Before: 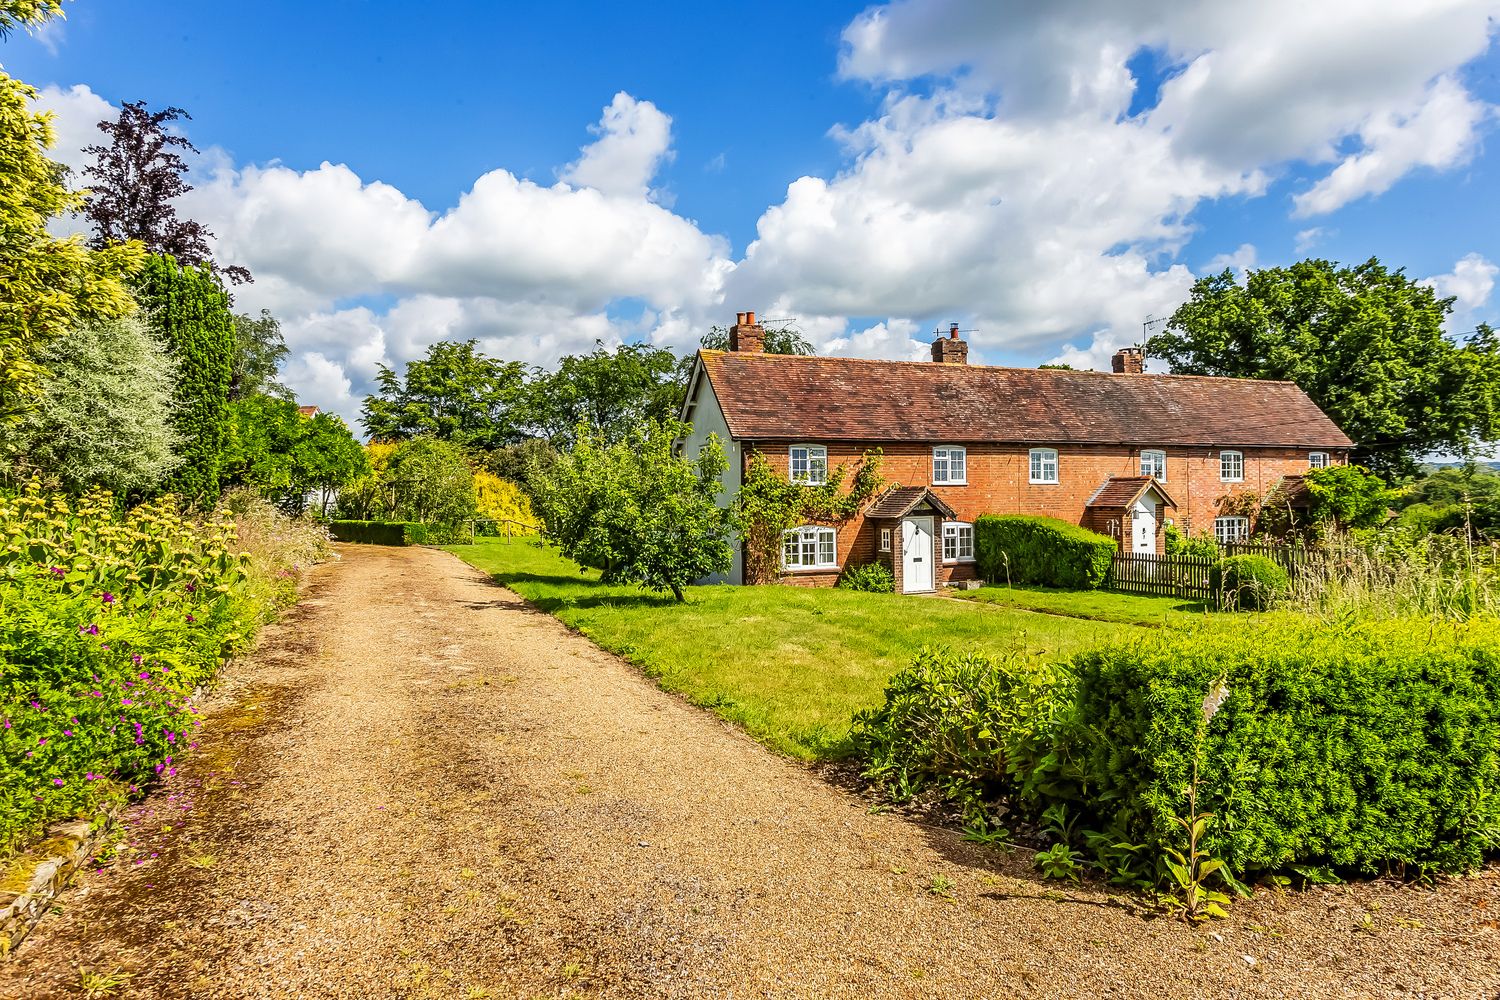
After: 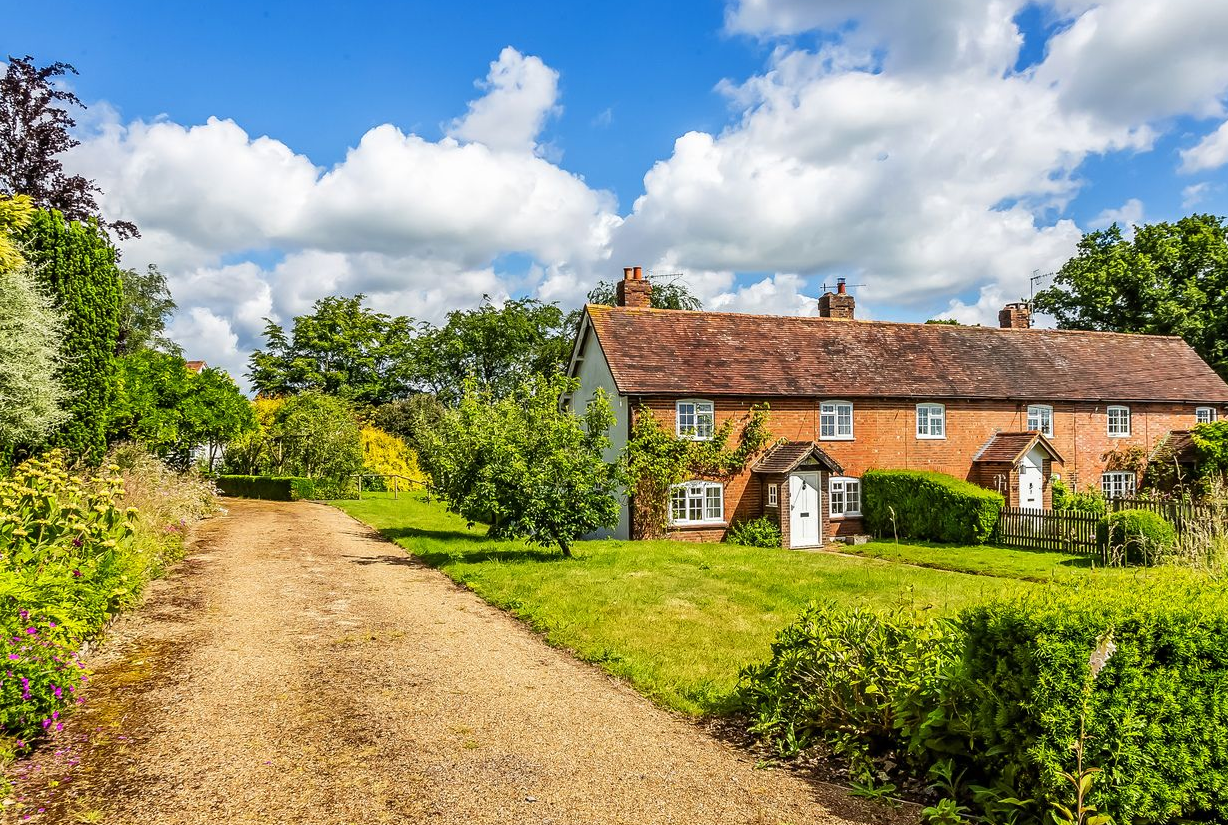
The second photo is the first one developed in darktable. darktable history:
crop and rotate: left 7.556%, top 4.541%, right 10.531%, bottom 12.91%
